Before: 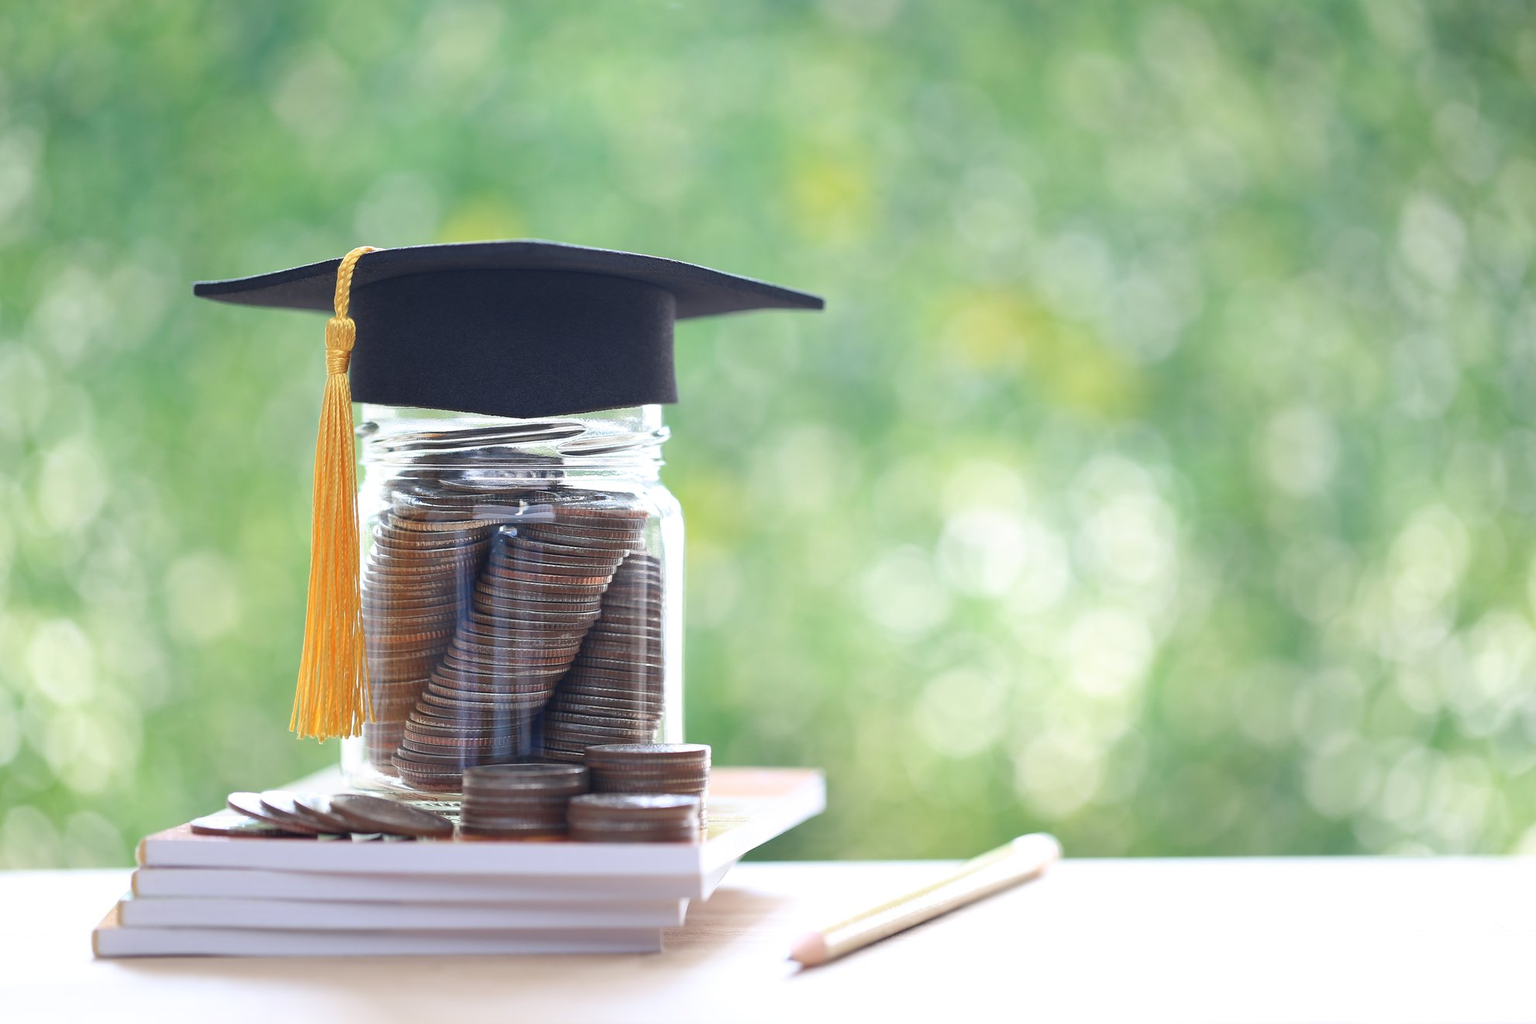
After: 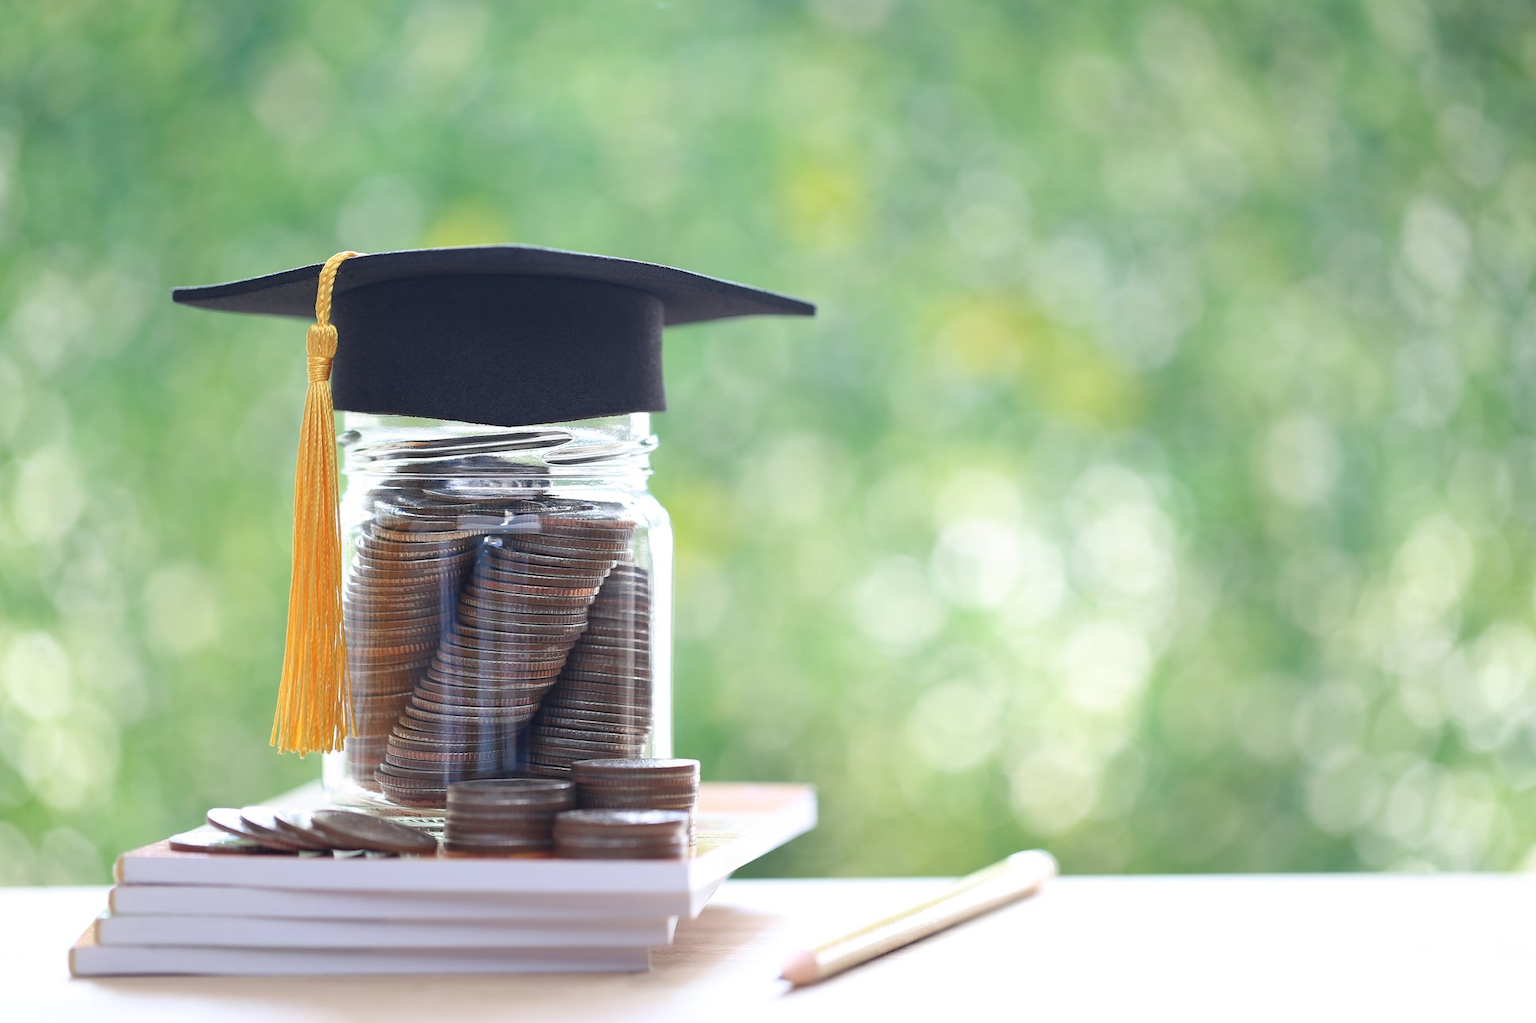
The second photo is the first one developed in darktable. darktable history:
crop: left 1.654%, right 0.272%, bottom 1.94%
